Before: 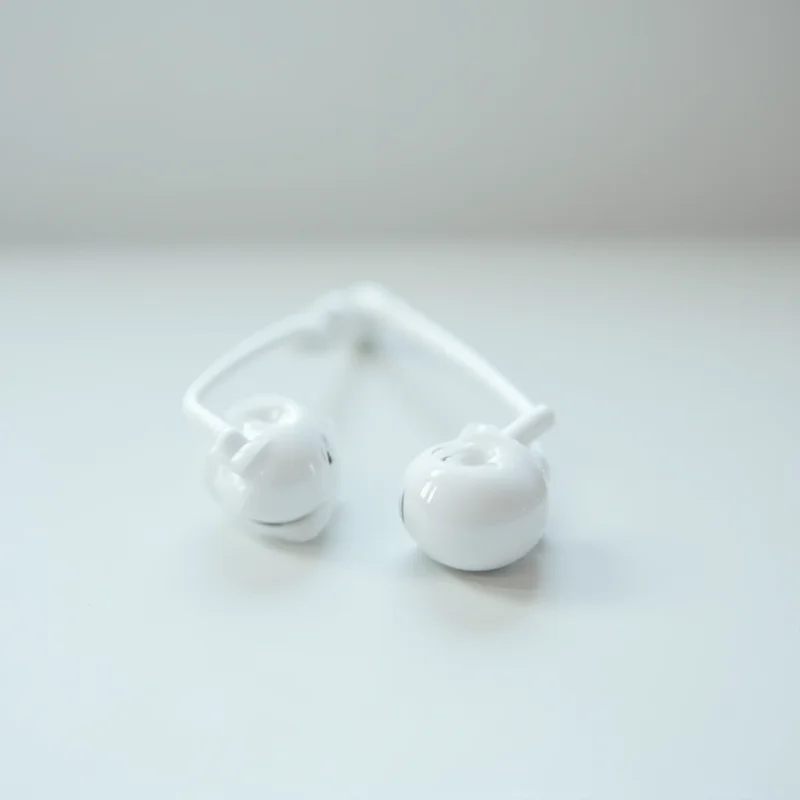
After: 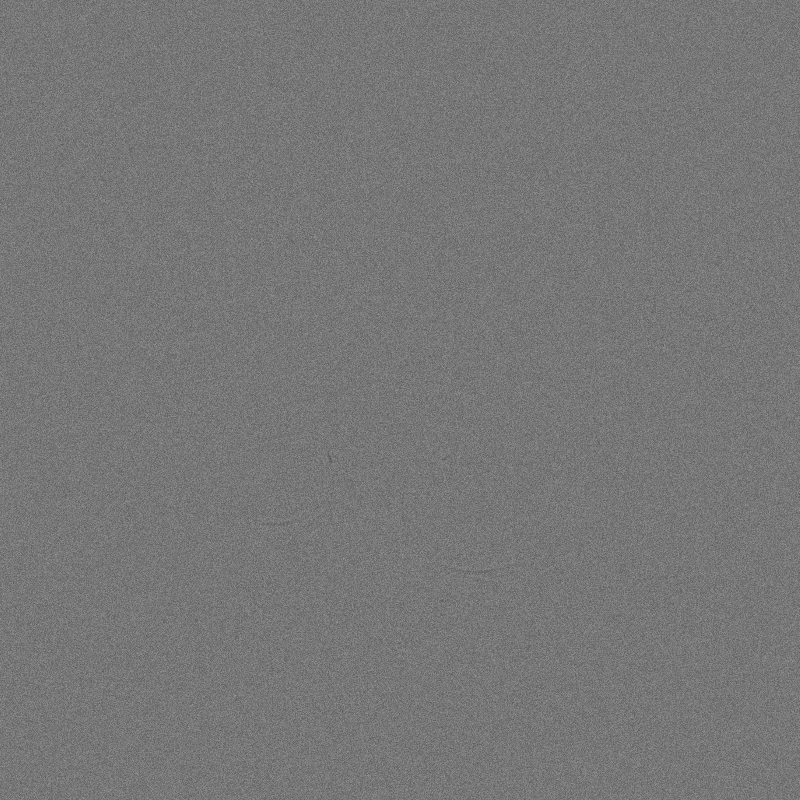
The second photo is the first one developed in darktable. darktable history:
white balance: red 0.978, blue 0.999
grain: coarseness 0.09 ISO, strength 40%
highpass: sharpness 6%, contrast boost 7.63%
sharpen: on, module defaults
